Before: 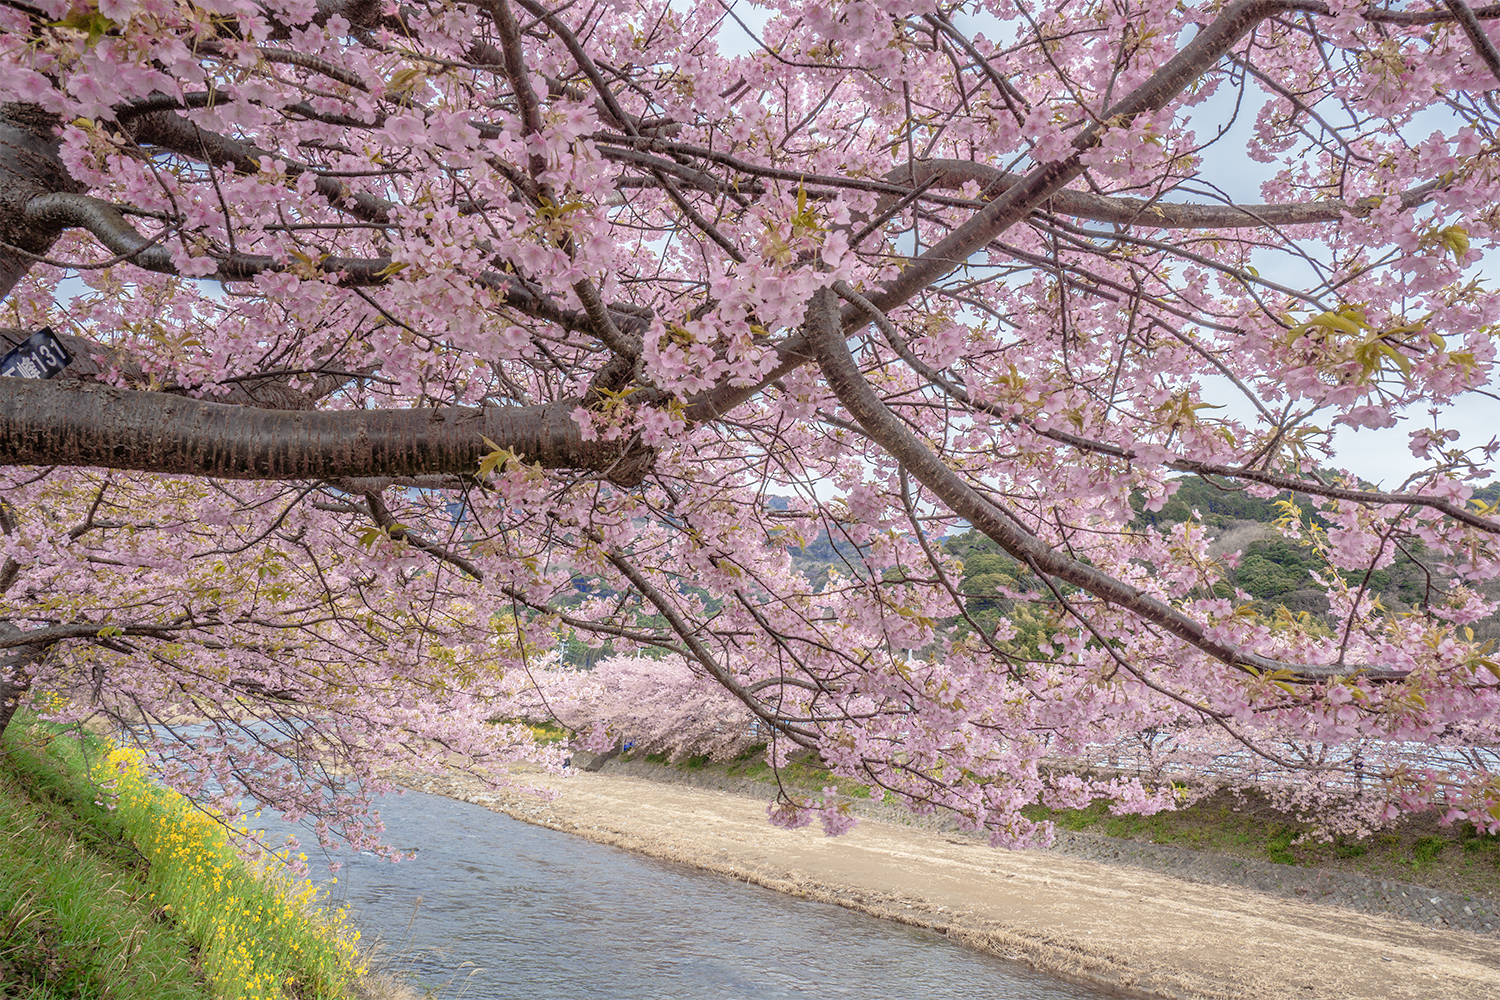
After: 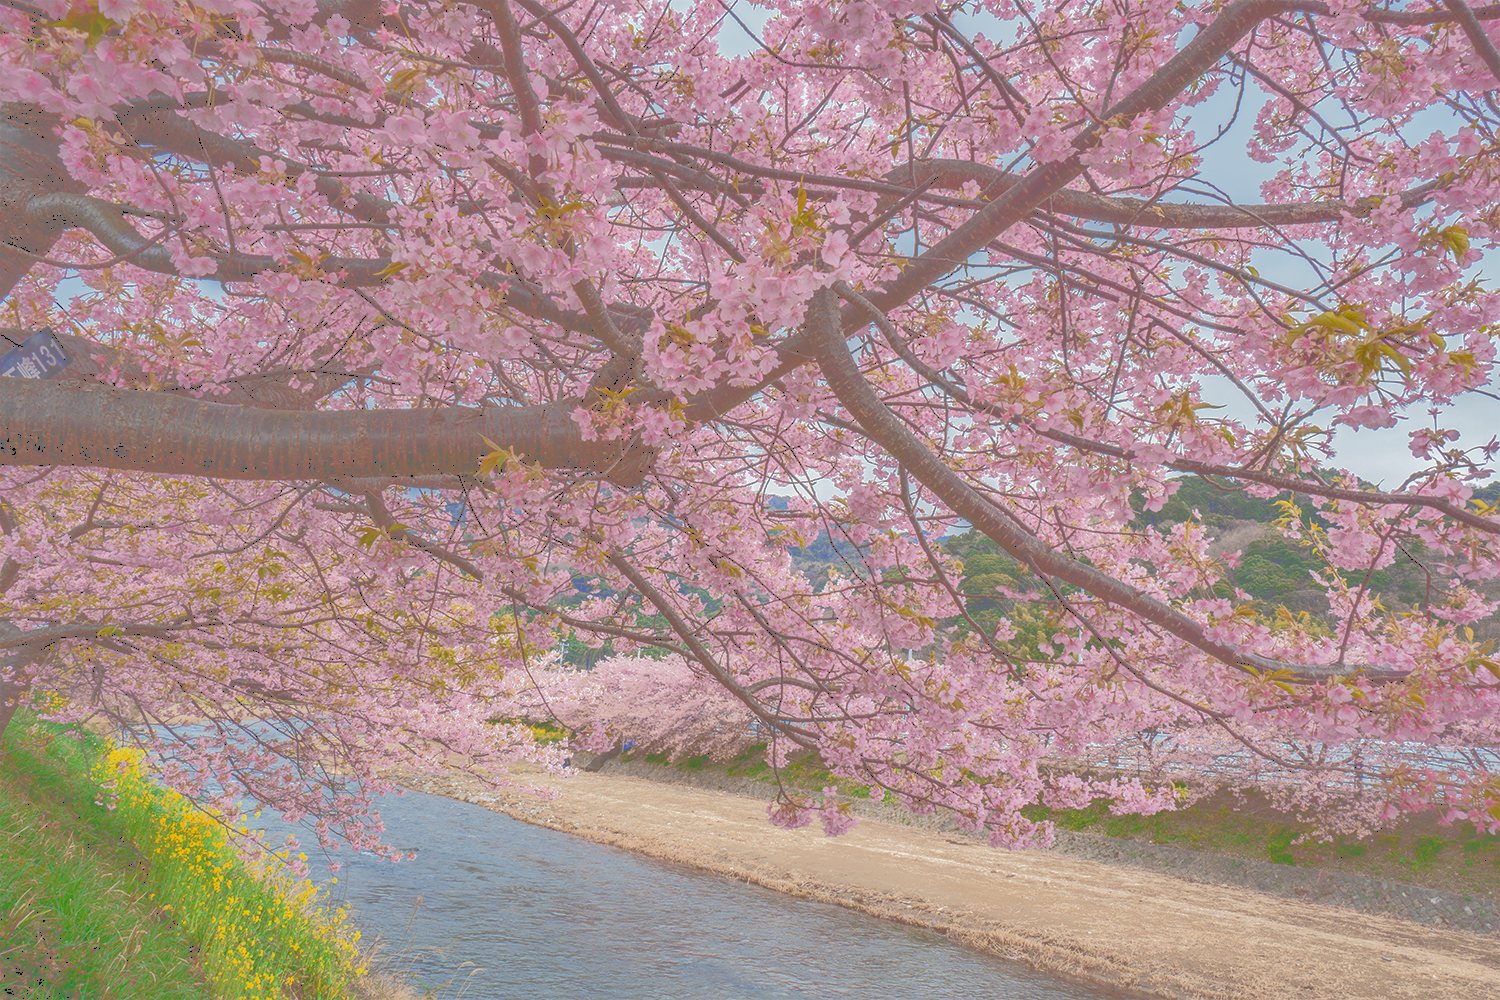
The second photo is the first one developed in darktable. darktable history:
exposure: exposure 0.153 EV, compensate exposure bias true, compensate highlight preservation false
tone equalizer: -8 EV 0.255 EV, -7 EV 0.404 EV, -6 EV 0.436 EV, -5 EV 0.281 EV, -3 EV -0.262 EV, -2 EV -0.415 EV, -1 EV -0.43 EV, +0 EV -0.229 EV
tone curve: curves: ch0 [(0, 0) (0.003, 0.453) (0.011, 0.457) (0.025, 0.457) (0.044, 0.463) (0.069, 0.464) (0.1, 0.471) (0.136, 0.475) (0.177, 0.481) (0.224, 0.486) (0.277, 0.496) (0.335, 0.515) (0.399, 0.544) (0.468, 0.577) (0.543, 0.621) (0.623, 0.67) (0.709, 0.73) (0.801, 0.788) (0.898, 0.848) (1, 1)], color space Lab, independent channels, preserve colors none
shadows and highlights: soften with gaussian
